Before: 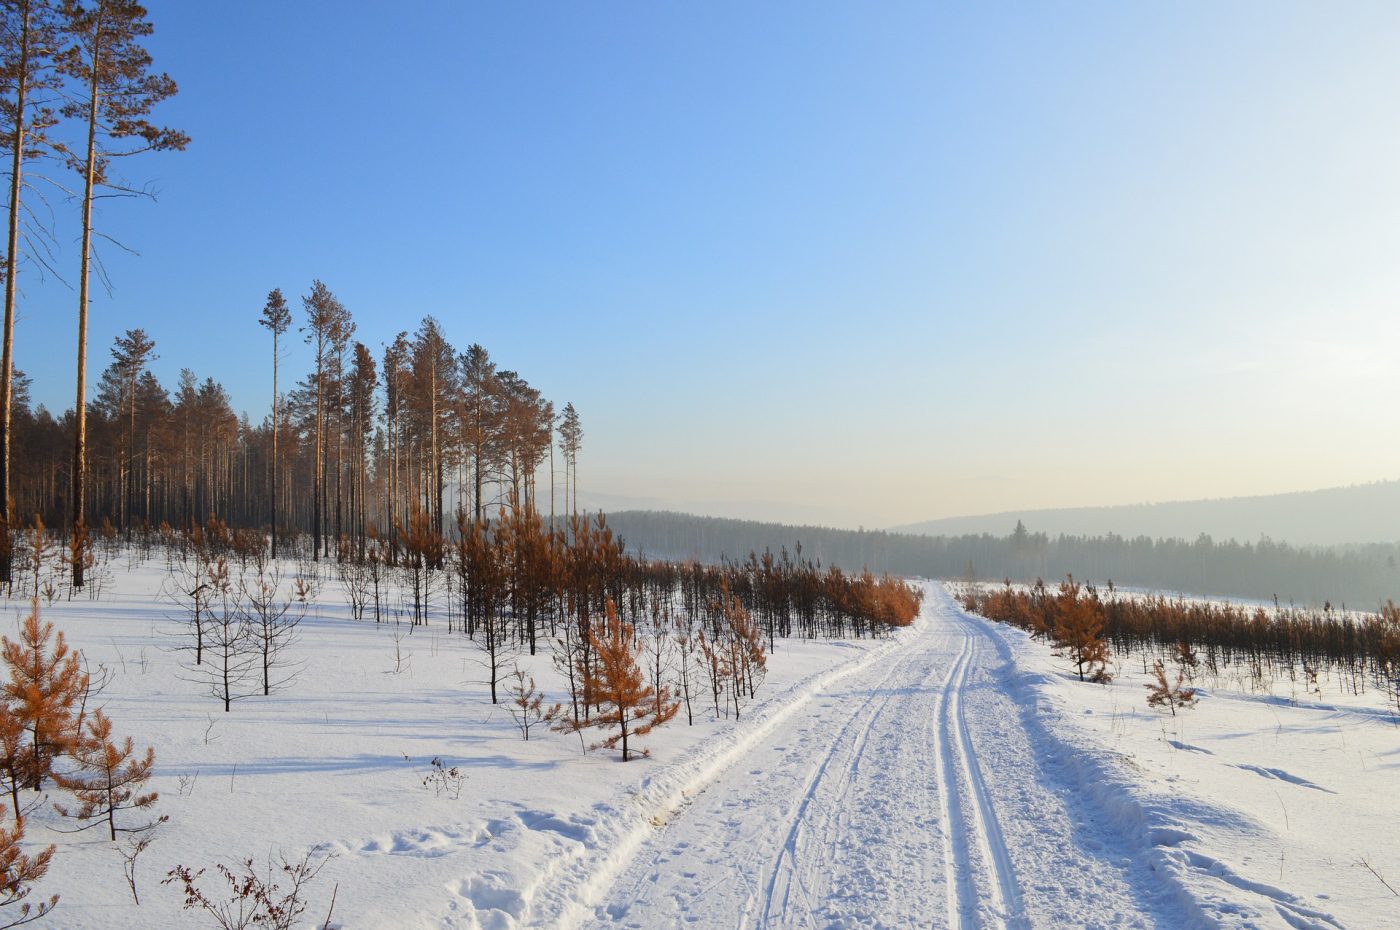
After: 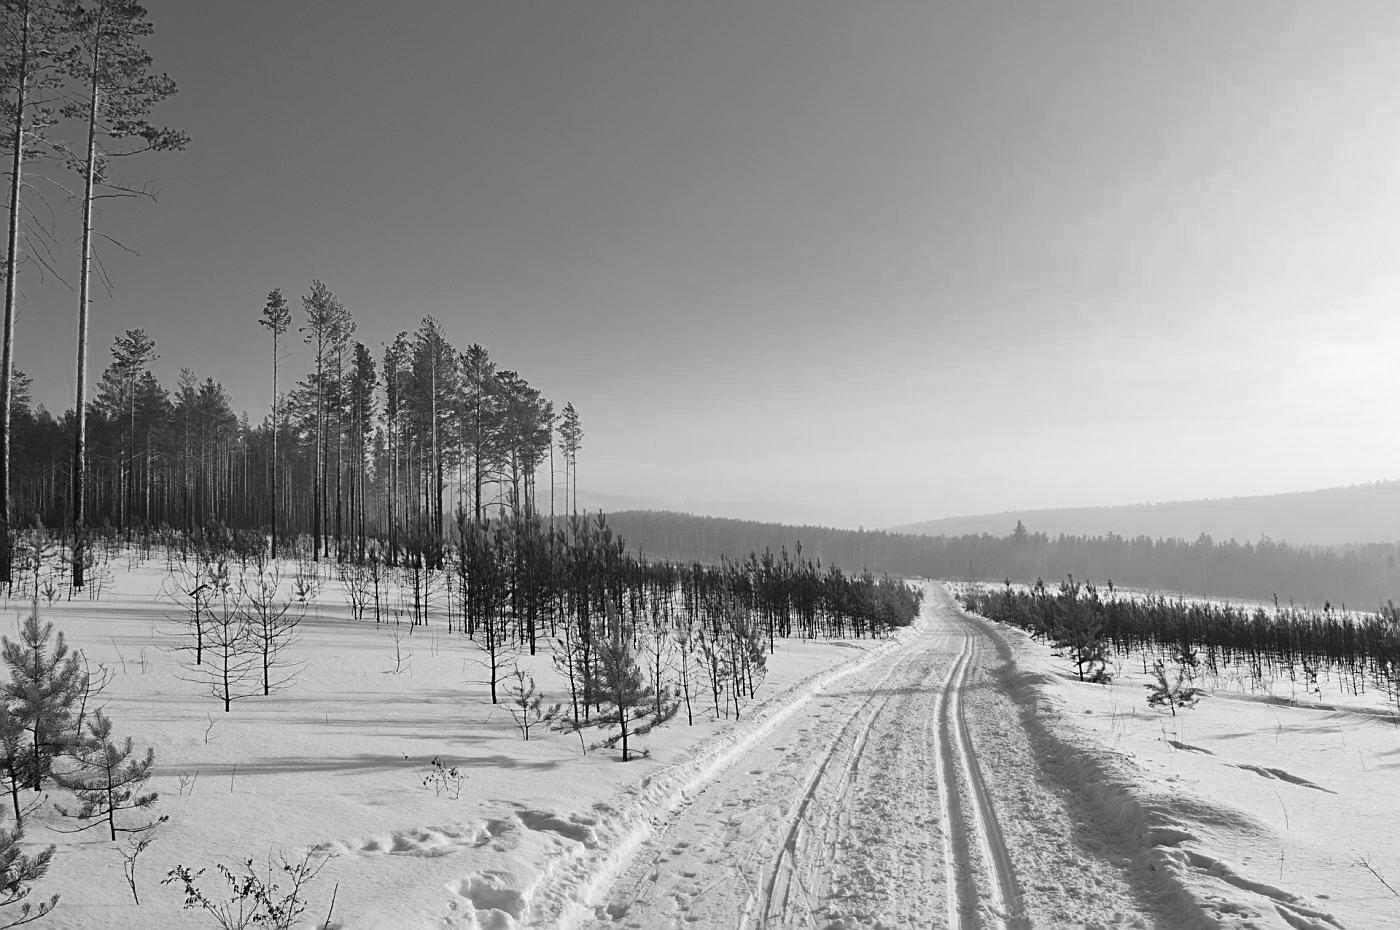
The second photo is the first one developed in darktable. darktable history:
color zones: curves: ch0 [(0.002, 0.593) (0.143, 0.417) (0.285, 0.541) (0.455, 0.289) (0.608, 0.327) (0.727, 0.283) (0.869, 0.571) (1, 0.603)]; ch1 [(0, 0) (0.143, 0) (0.286, 0) (0.429, 0) (0.571, 0) (0.714, 0) (0.857, 0)]
exposure: compensate exposure bias true, compensate highlight preservation false
sharpen: on, module defaults
